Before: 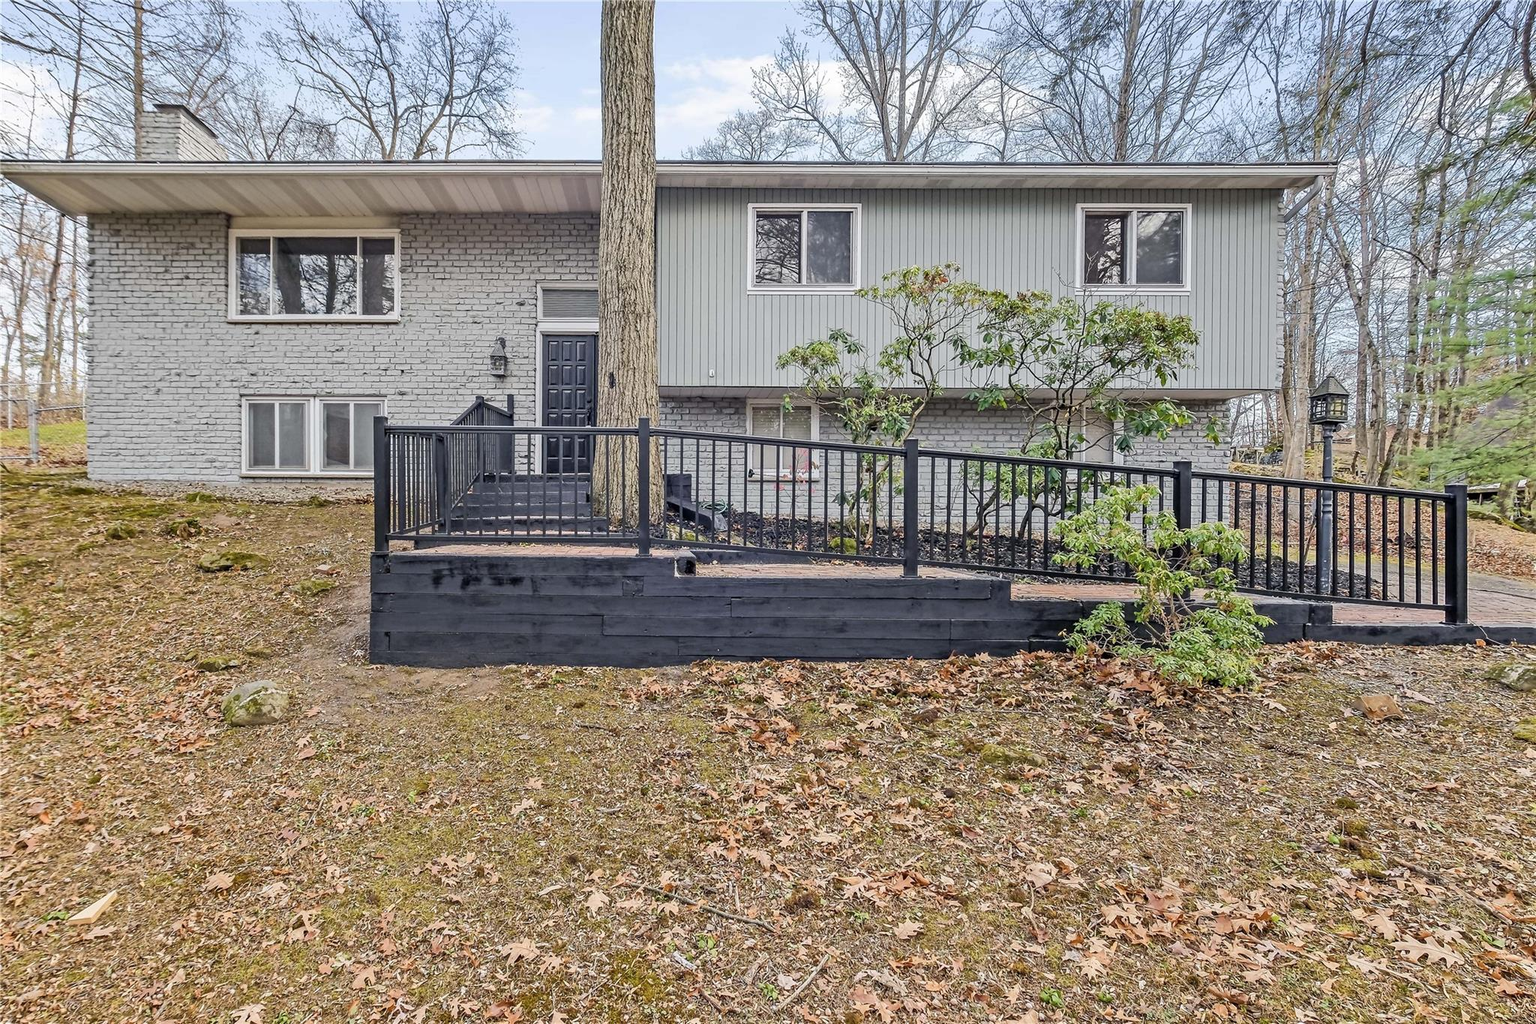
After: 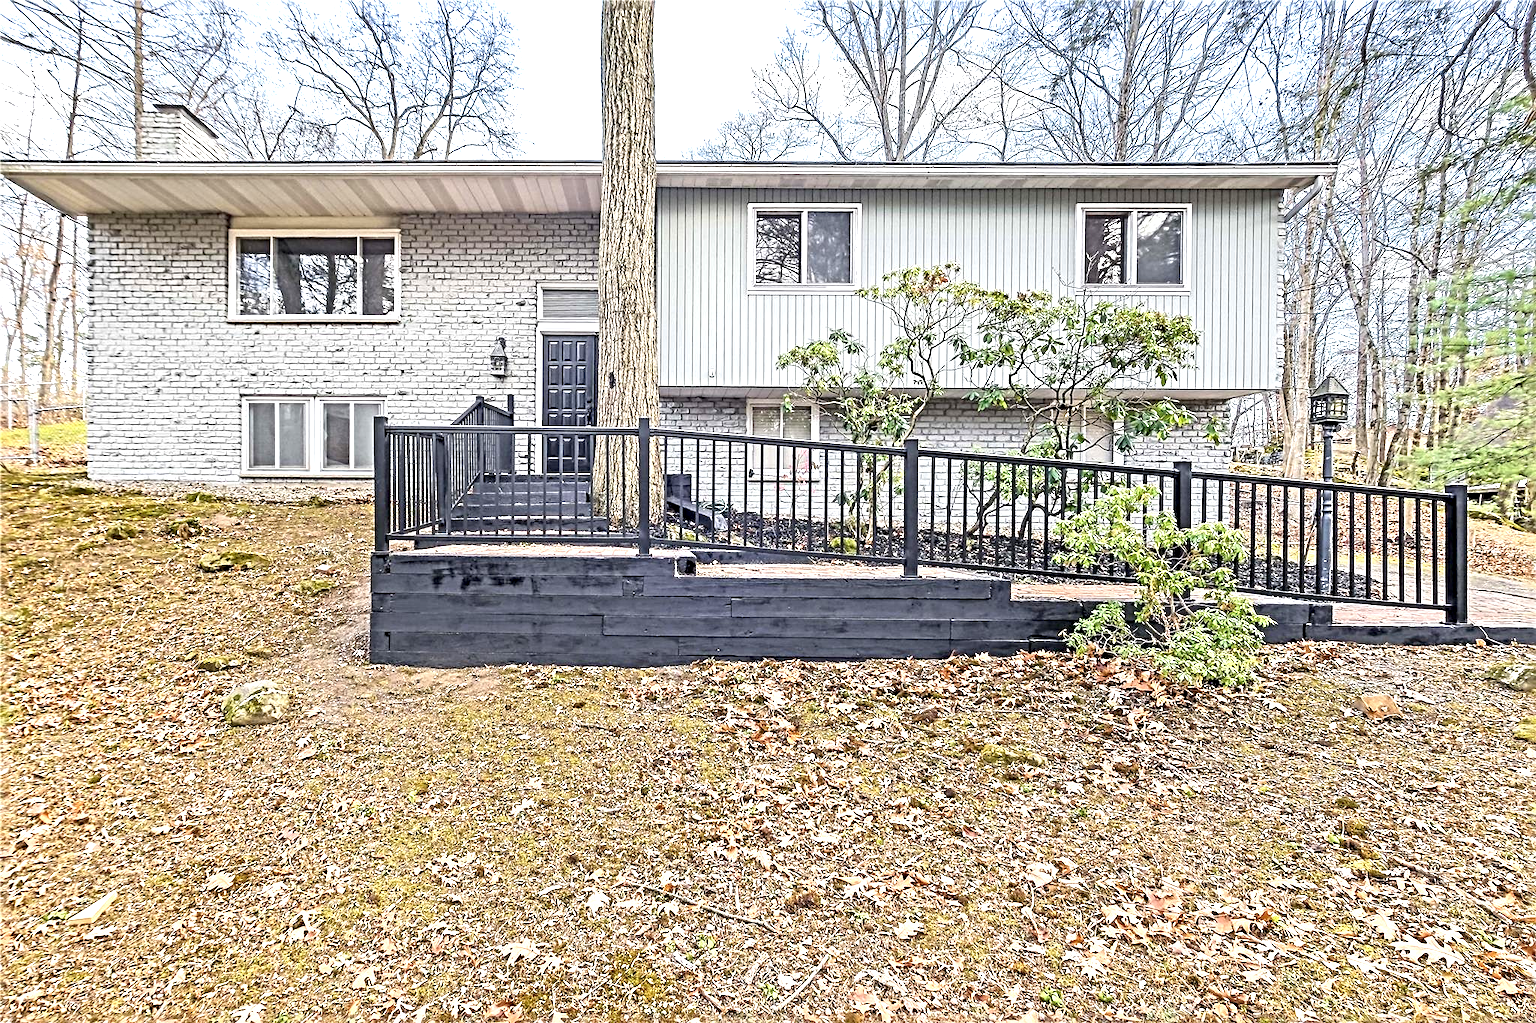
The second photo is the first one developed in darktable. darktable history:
exposure: black level correction 0.001, exposure 0.955 EV, compensate exposure bias true, compensate highlight preservation false
sharpen: radius 4.883
